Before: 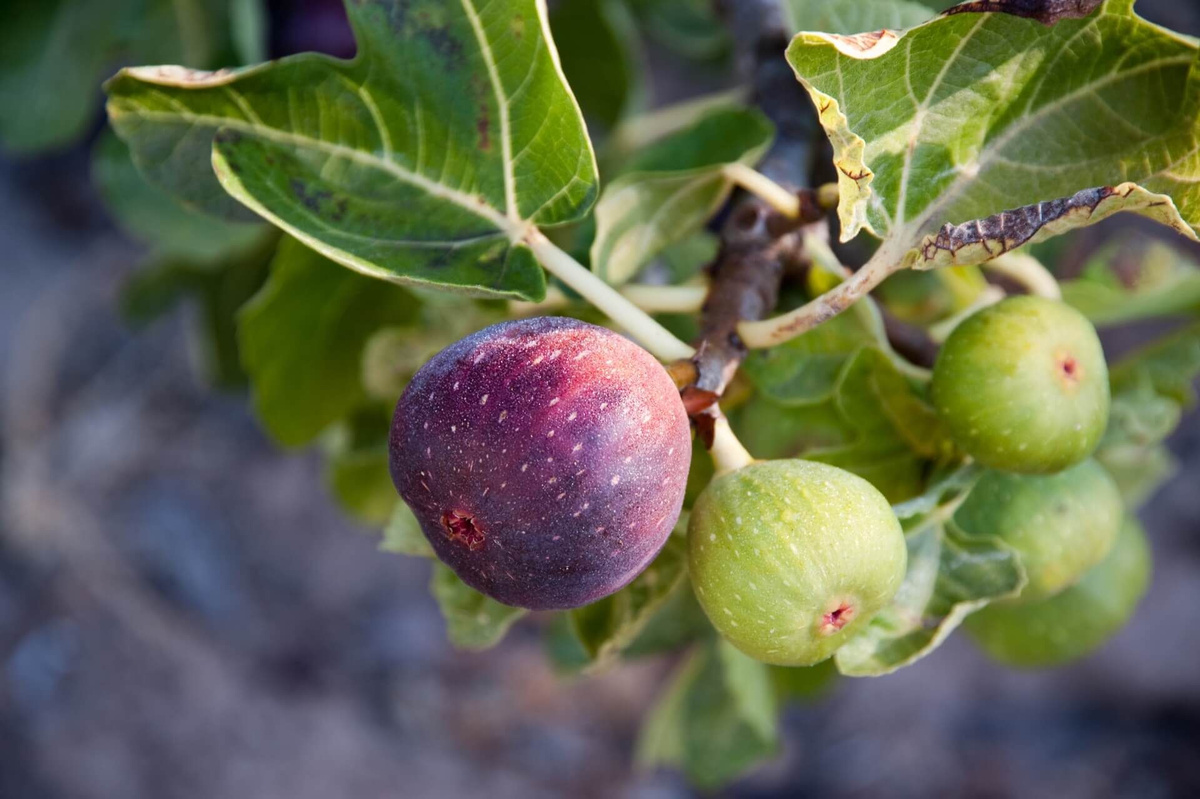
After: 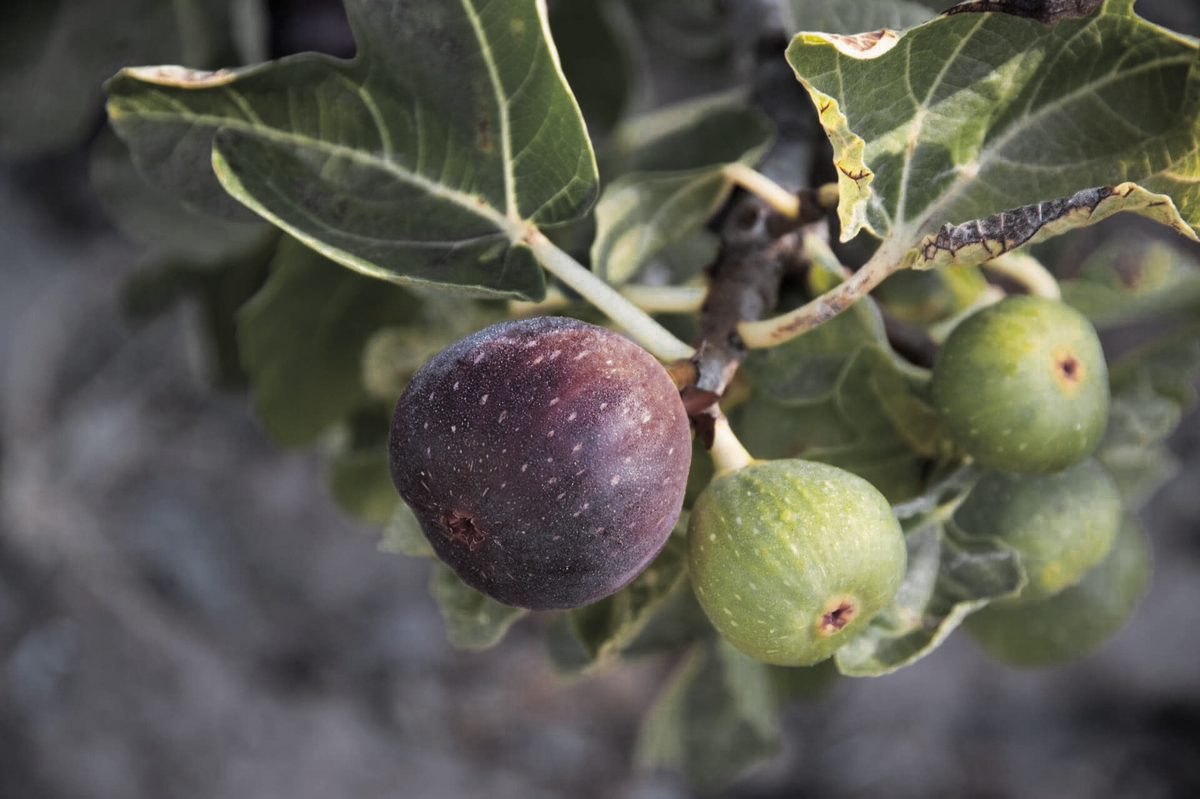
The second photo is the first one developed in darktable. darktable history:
split-toning: shadows › hue 36°, shadows › saturation 0.05, highlights › hue 10.8°, highlights › saturation 0.15, compress 40%
color zones: curves: ch0 [(0.035, 0.242) (0.25, 0.5) (0.384, 0.214) (0.488, 0.255) (0.75, 0.5)]; ch1 [(0.063, 0.379) (0.25, 0.5) (0.354, 0.201) (0.489, 0.085) (0.729, 0.271)]; ch2 [(0.25, 0.5) (0.38, 0.517) (0.442, 0.51) (0.735, 0.456)]
vibrance: on, module defaults
